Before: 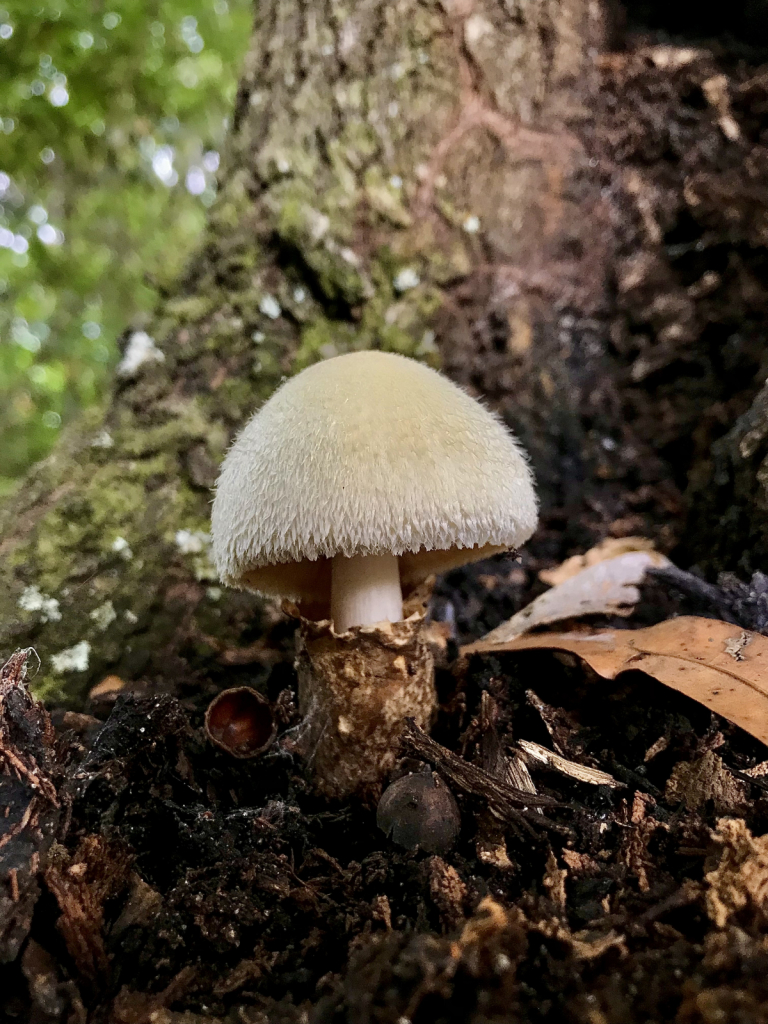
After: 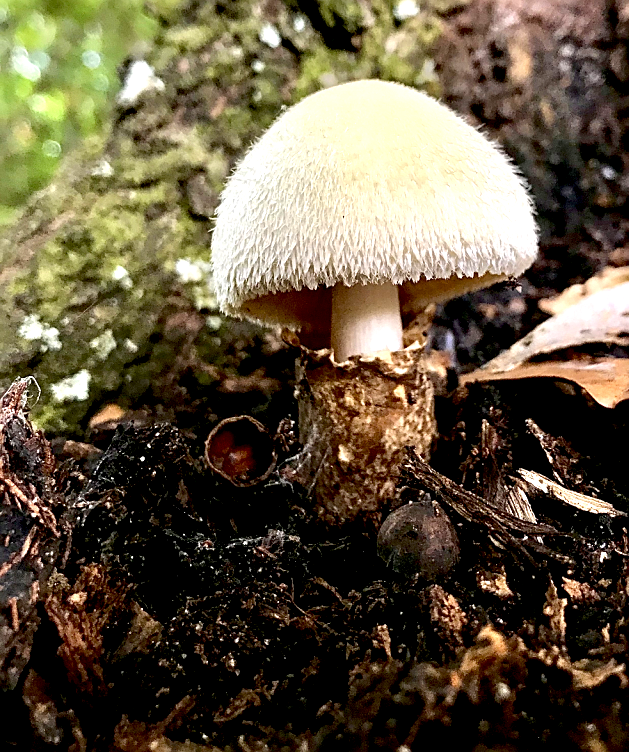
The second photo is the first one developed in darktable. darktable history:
exposure: black level correction 0.008, exposure 0.98 EV, compensate highlight preservation false
crop: top 26.532%, right 17.995%
sharpen: on, module defaults
